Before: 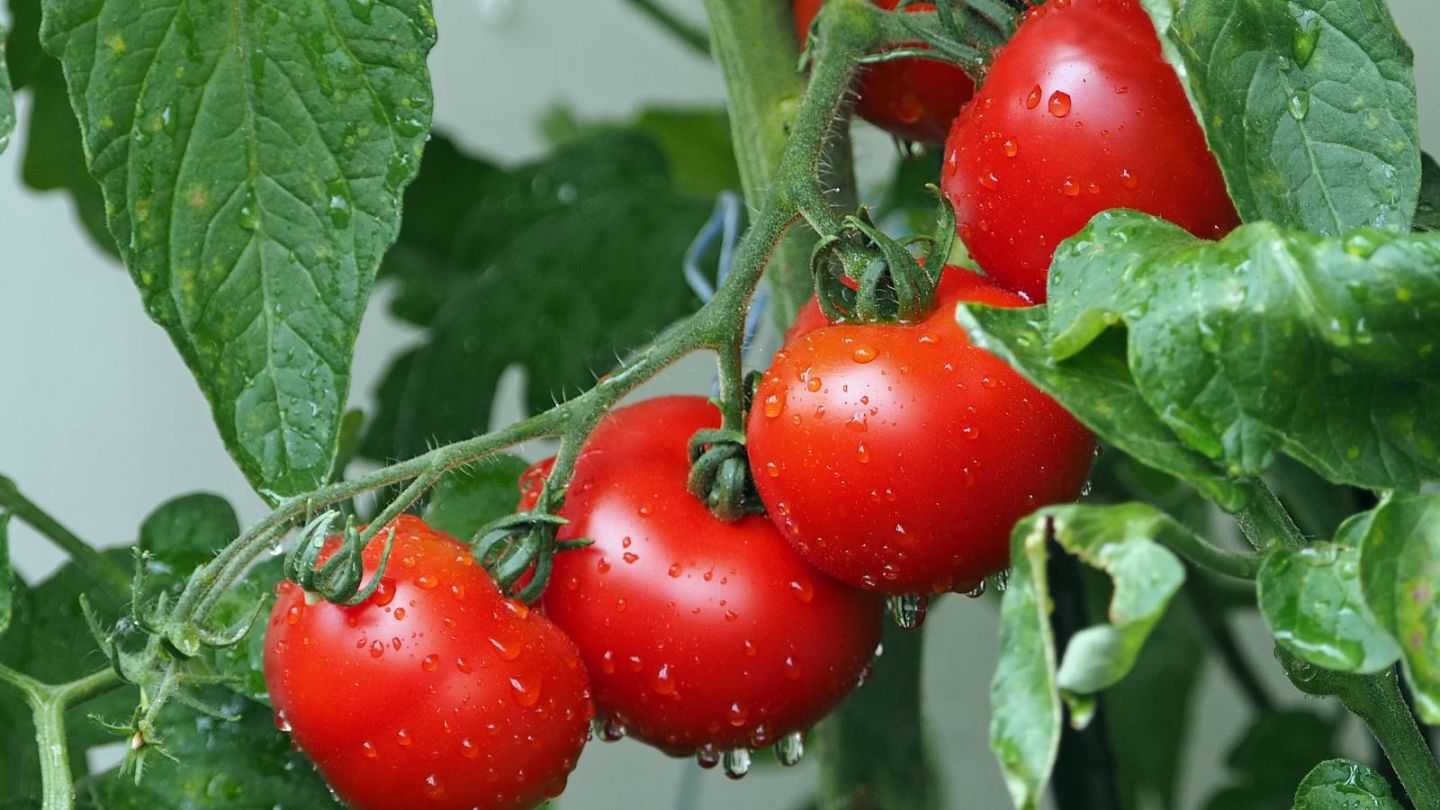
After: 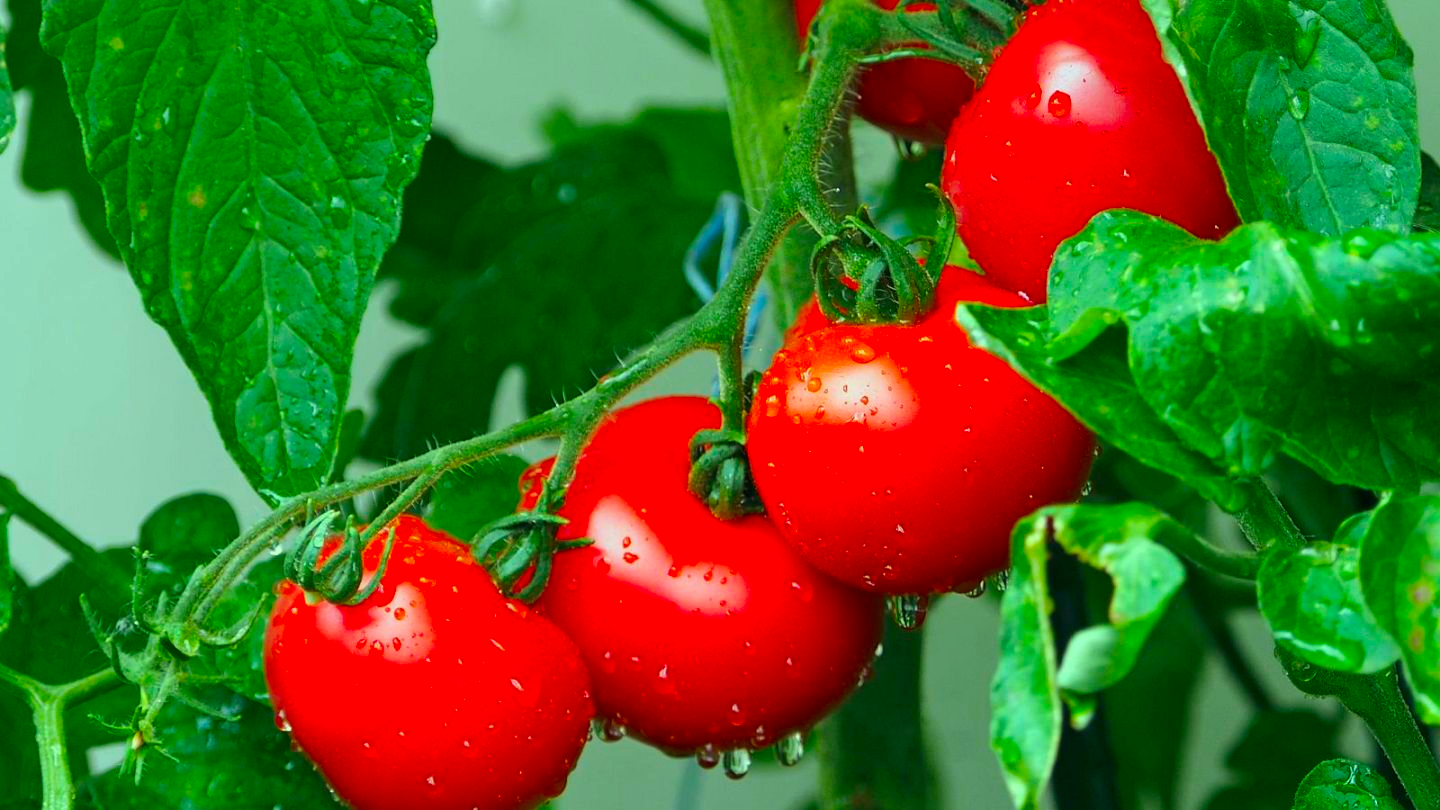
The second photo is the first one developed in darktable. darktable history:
color correction: highlights a* -10.77, highlights b* 9.8, saturation 1.72
